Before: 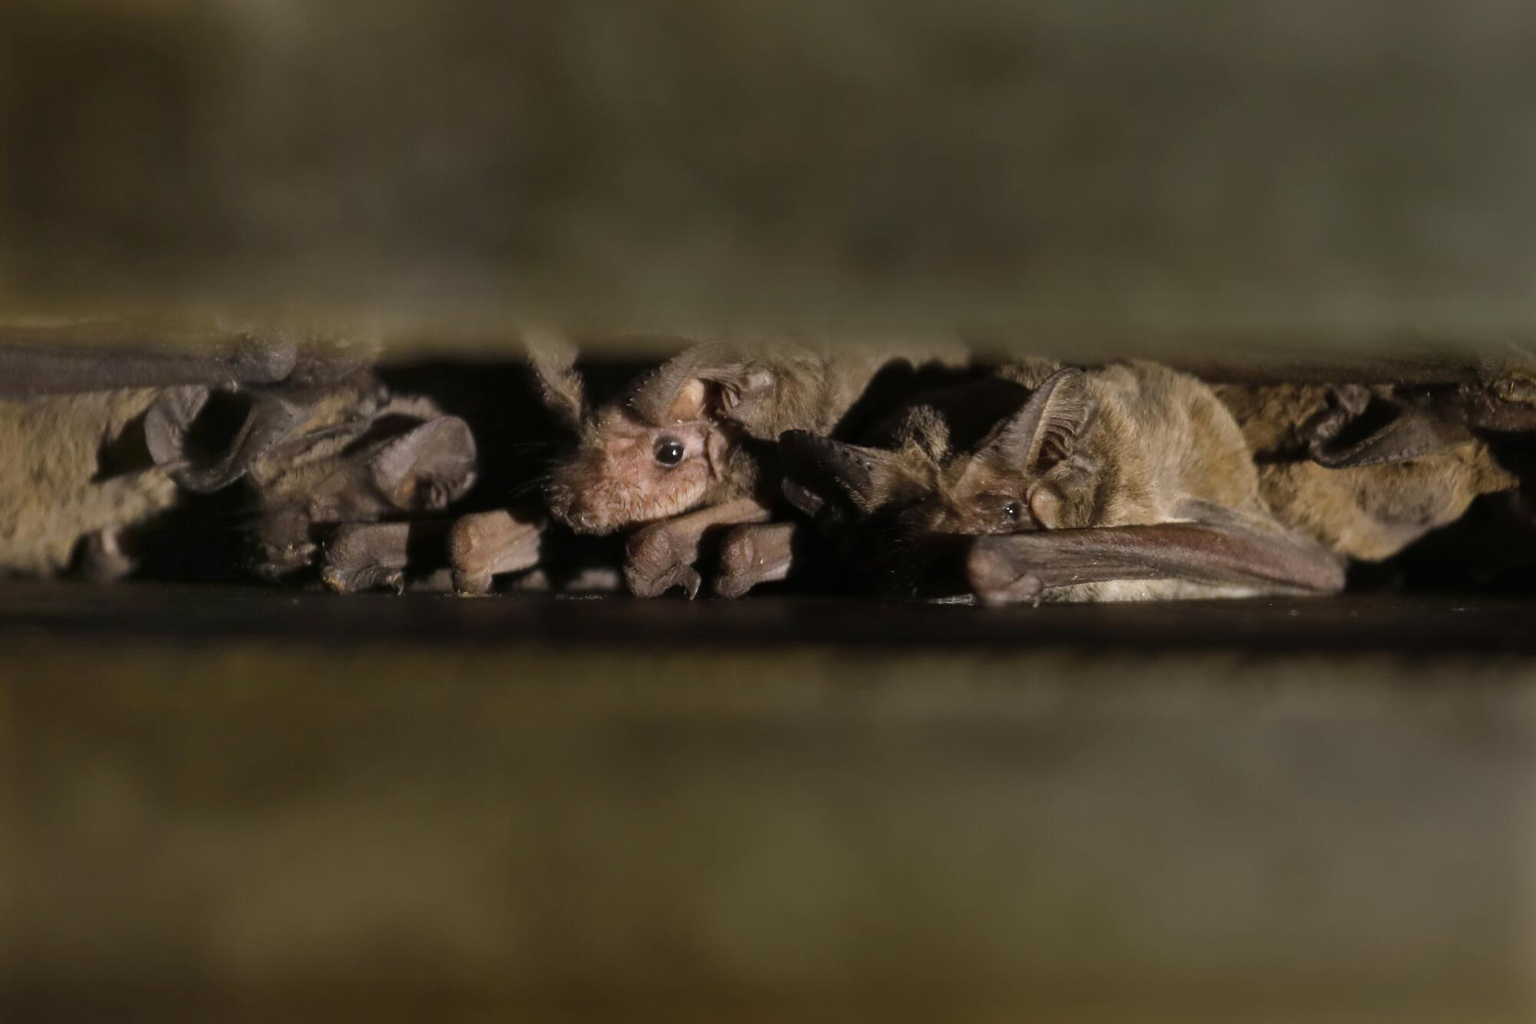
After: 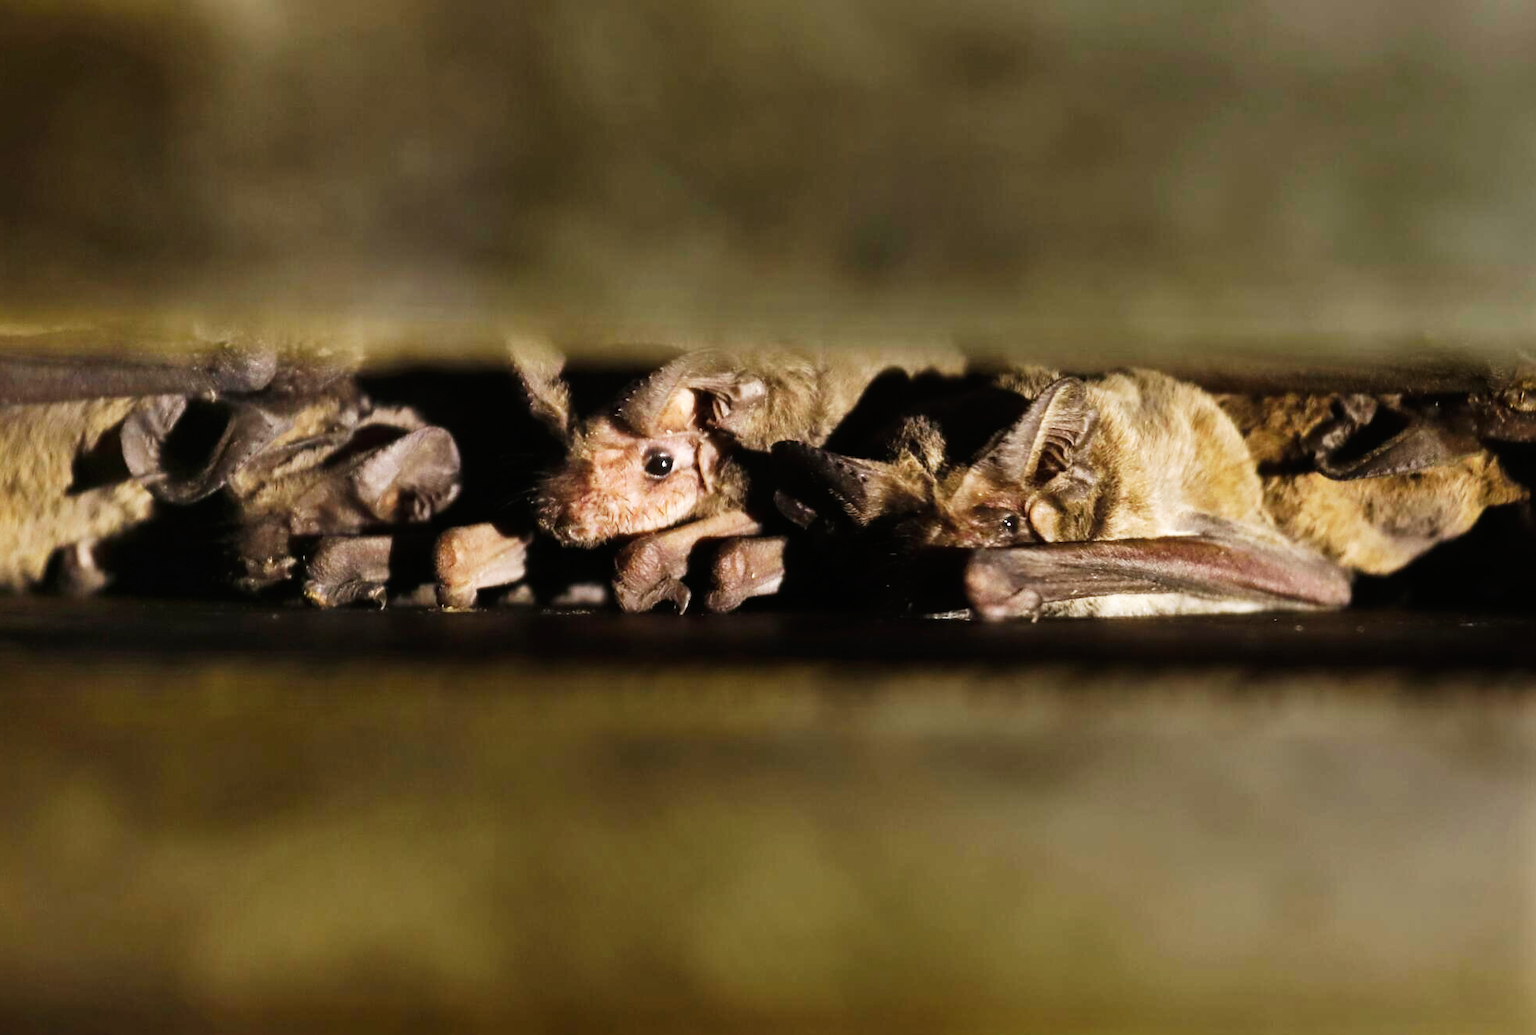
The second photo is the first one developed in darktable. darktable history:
base curve: curves: ch0 [(0, 0) (0.007, 0.004) (0.027, 0.03) (0.046, 0.07) (0.207, 0.54) (0.442, 0.872) (0.673, 0.972) (1, 1)], preserve colors none
crop and rotate: left 1.774%, right 0.633%, bottom 1.28%
levels: levels [0, 0.498, 0.996]
